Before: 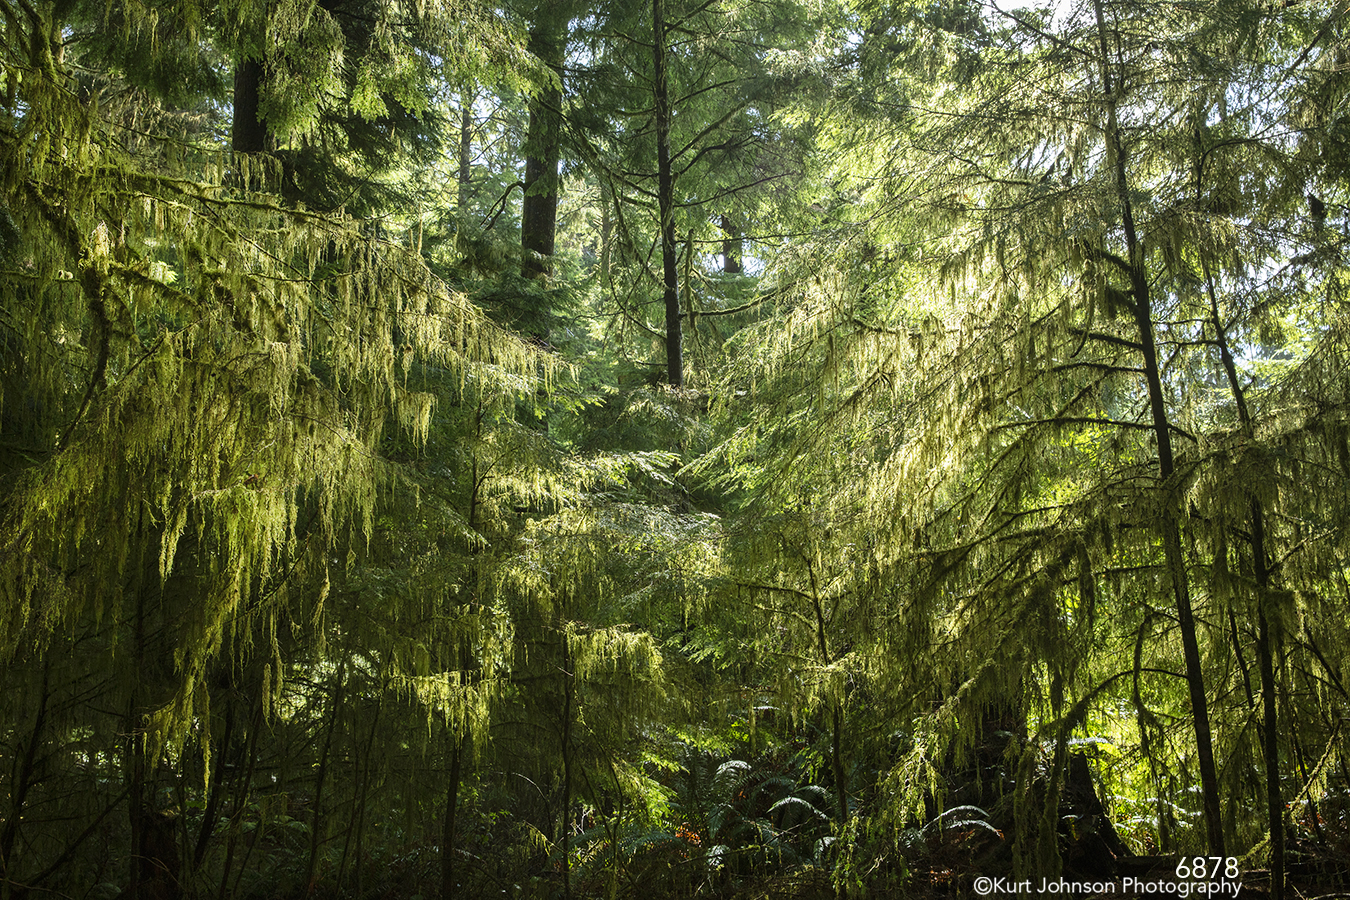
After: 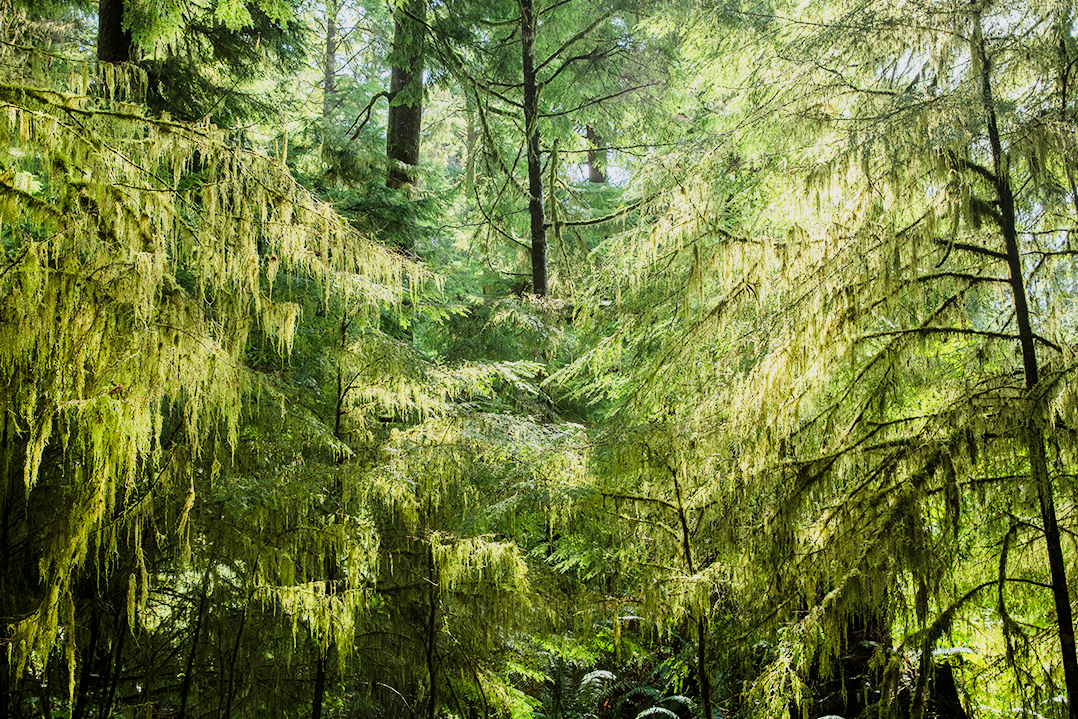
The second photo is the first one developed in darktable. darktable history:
filmic rgb: black relative exposure -6.98 EV, white relative exposure 5.63 EV, hardness 2.86
exposure: black level correction 0, exposure 1.1 EV, compensate exposure bias true, compensate highlight preservation false
crop and rotate: left 10.071%, top 10.071%, right 10.02%, bottom 10.02%
